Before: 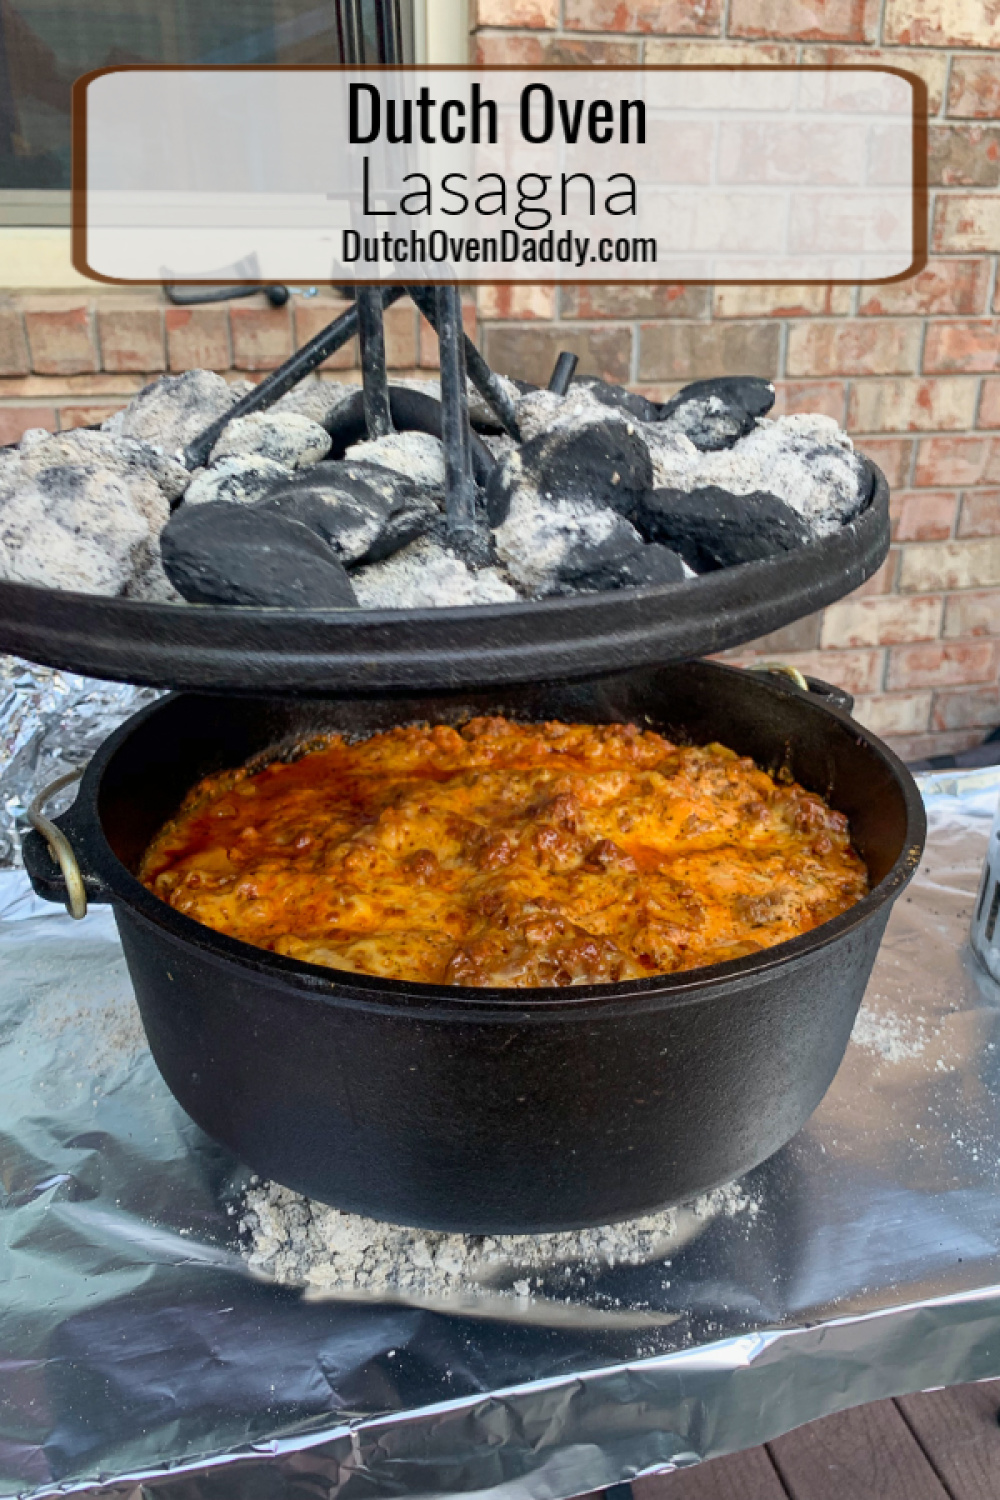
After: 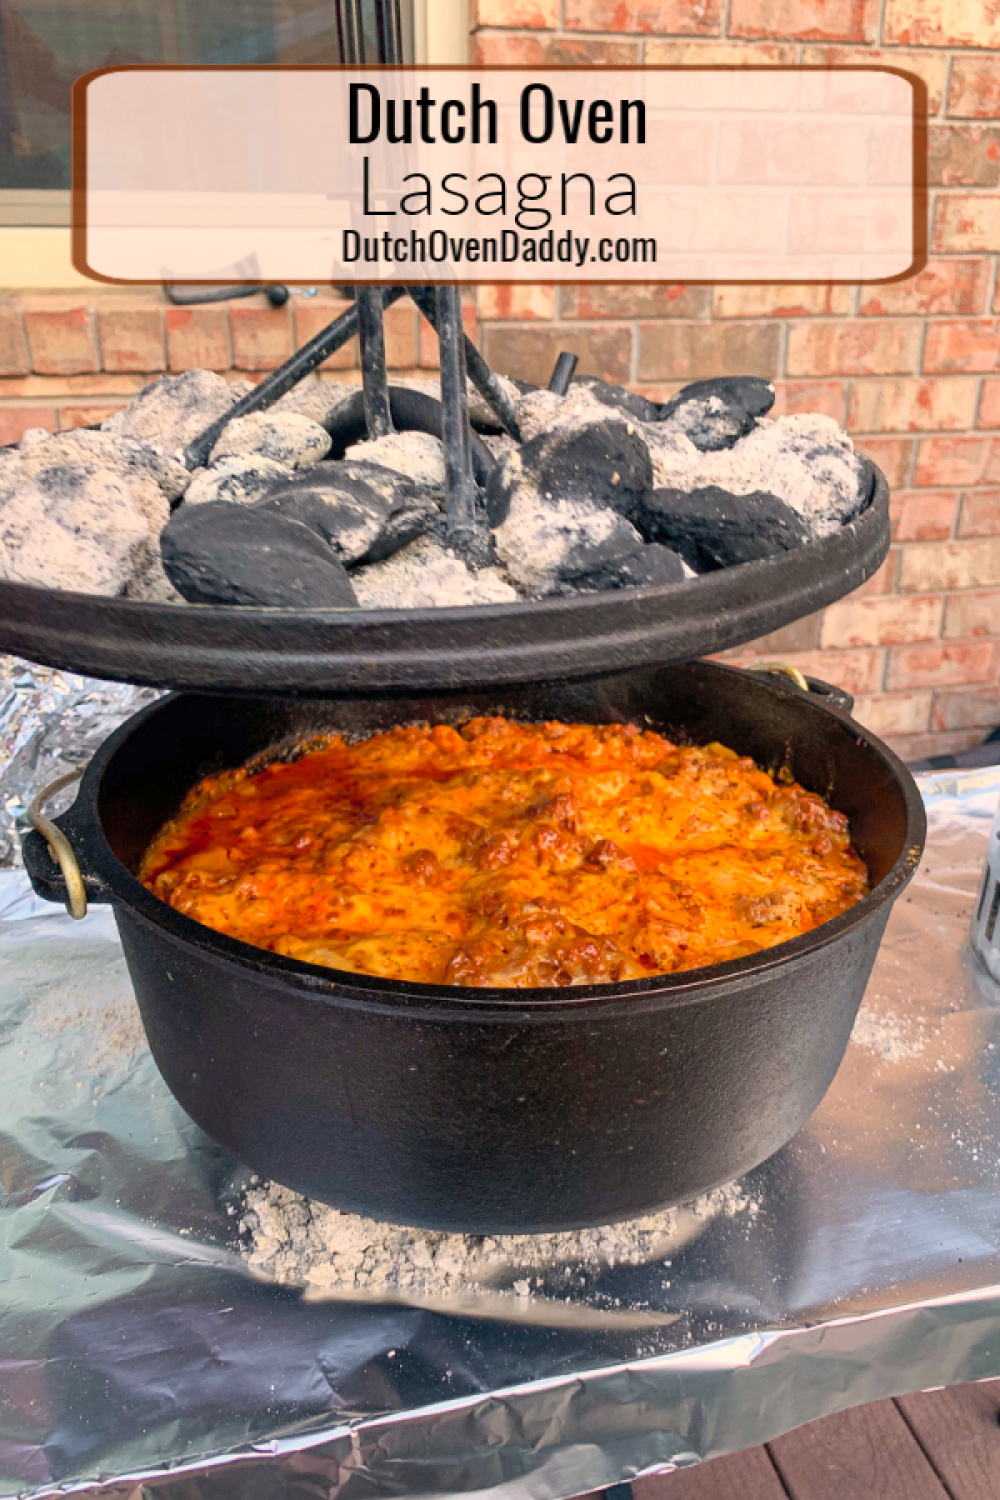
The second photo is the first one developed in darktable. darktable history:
white balance: red 1.127, blue 0.943
contrast brightness saturation: brightness 0.09, saturation 0.19
